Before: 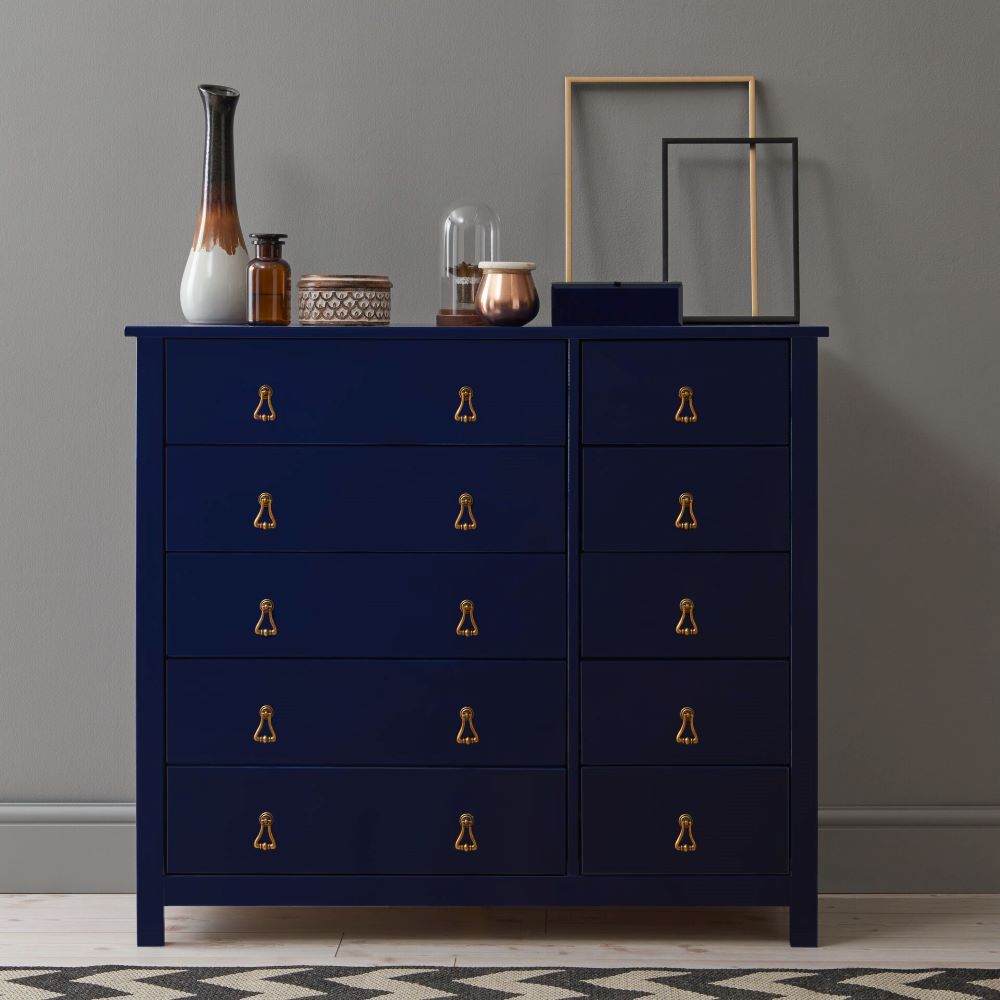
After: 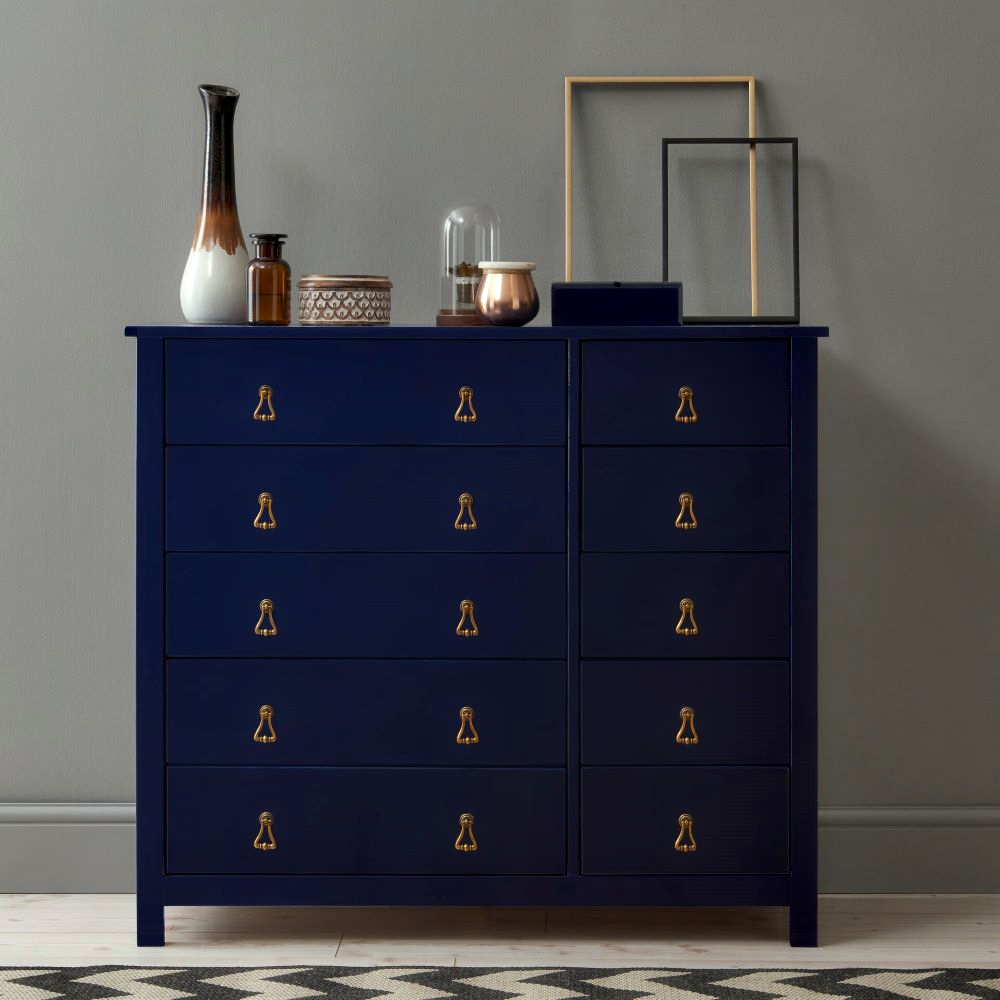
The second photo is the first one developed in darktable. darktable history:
color correction: highlights a* -2.46, highlights b* 2.45
contrast equalizer: y [[0.579, 0.58, 0.505, 0.5, 0.5, 0.5], [0.5 ×6], [0.5 ×6], [0 ×6], [0 ×6]]
